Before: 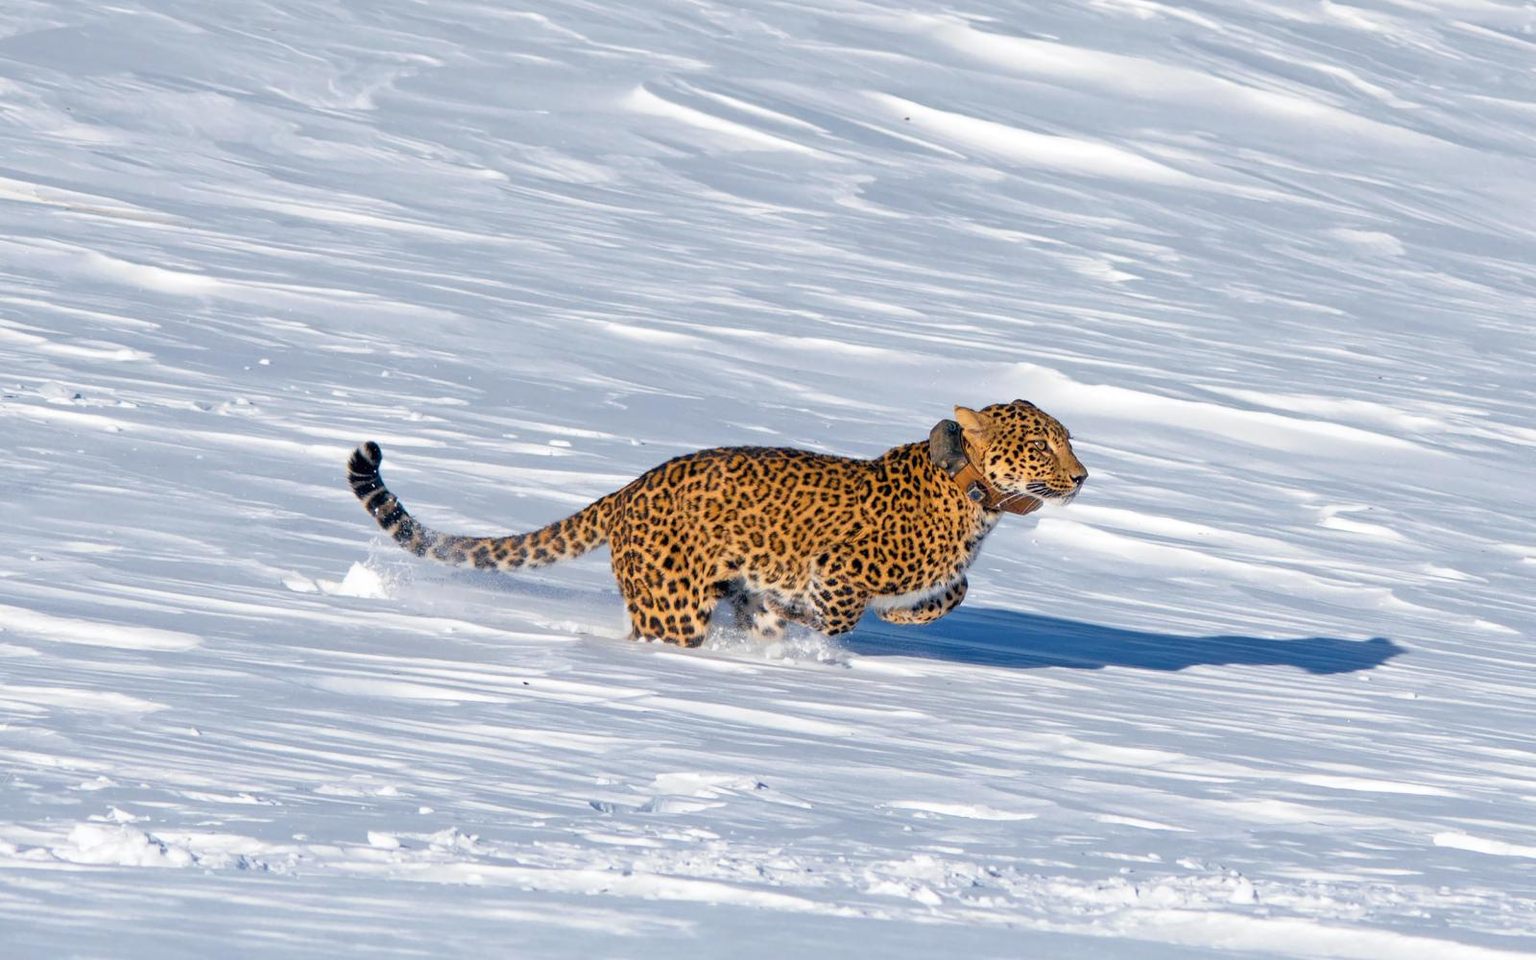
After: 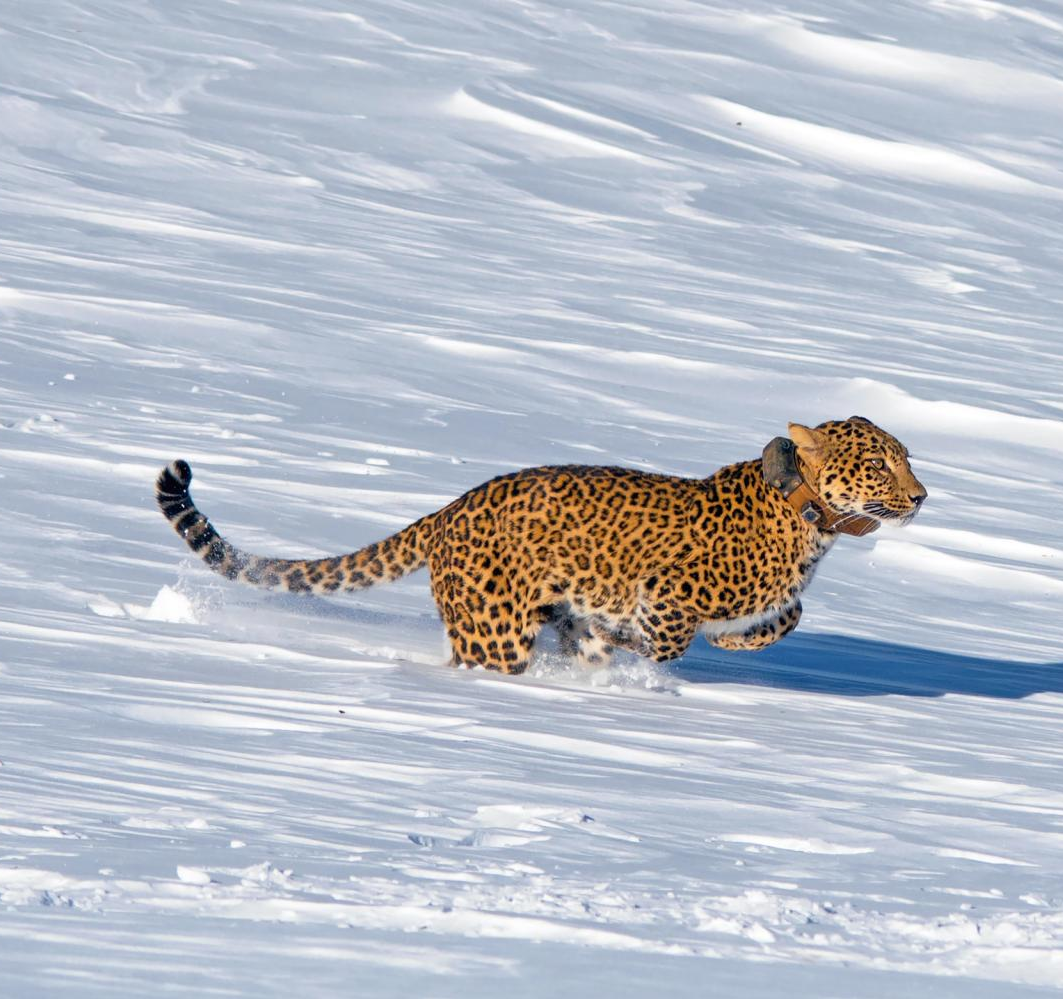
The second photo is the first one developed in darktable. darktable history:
crop and rotate: left 12.884%, right 20.637%
